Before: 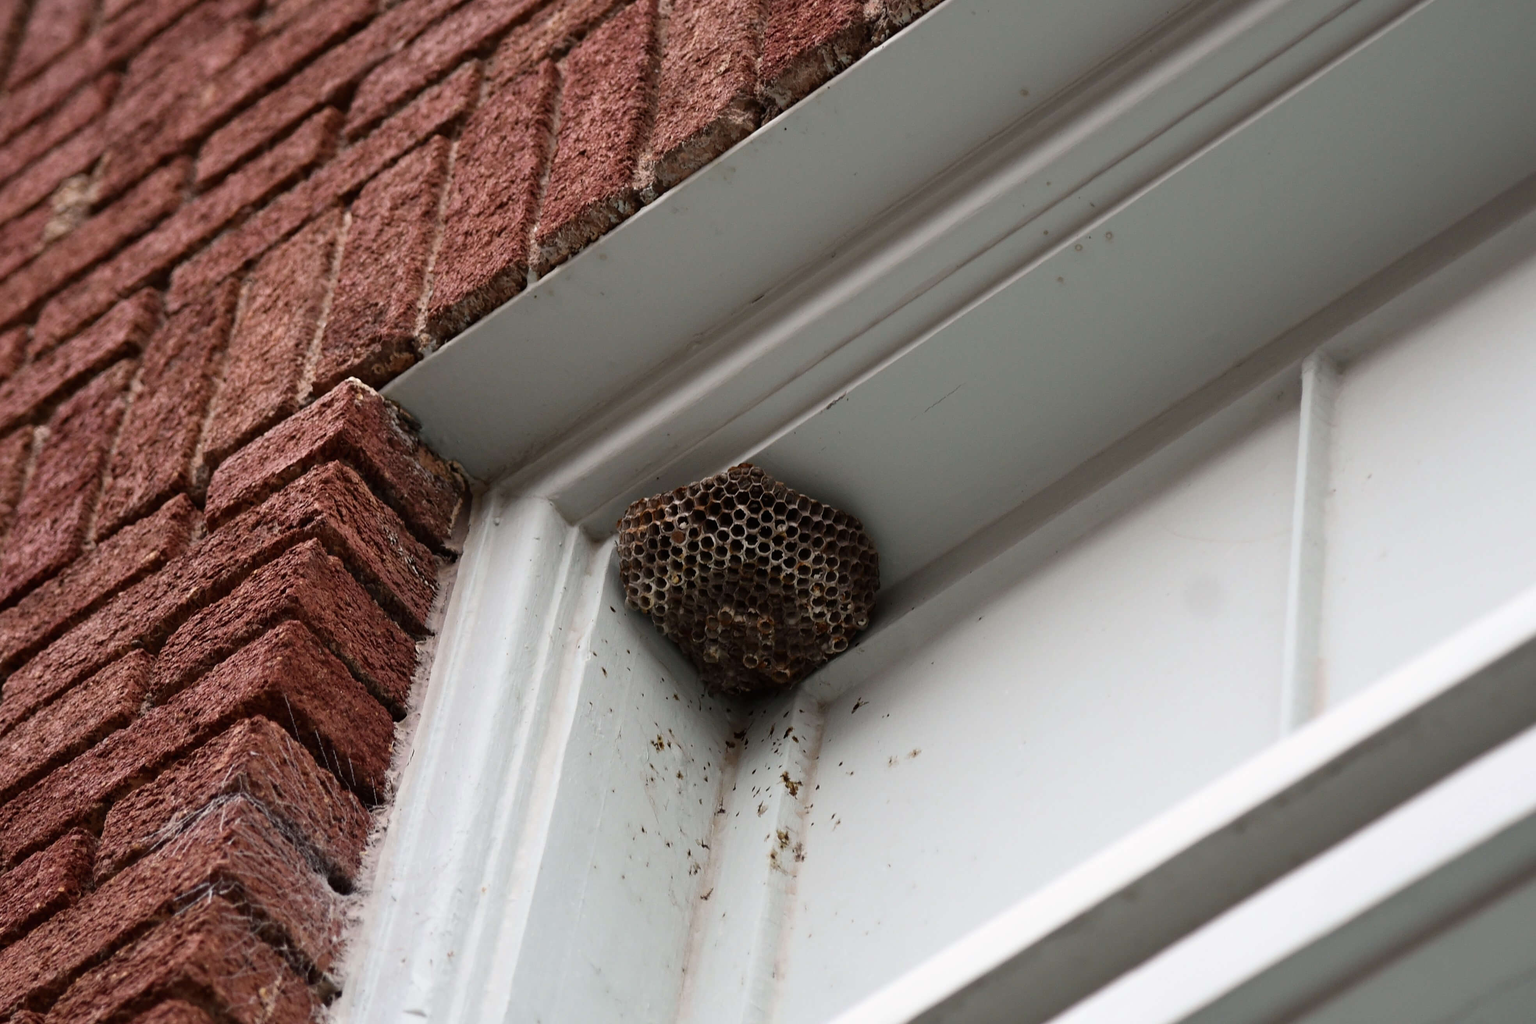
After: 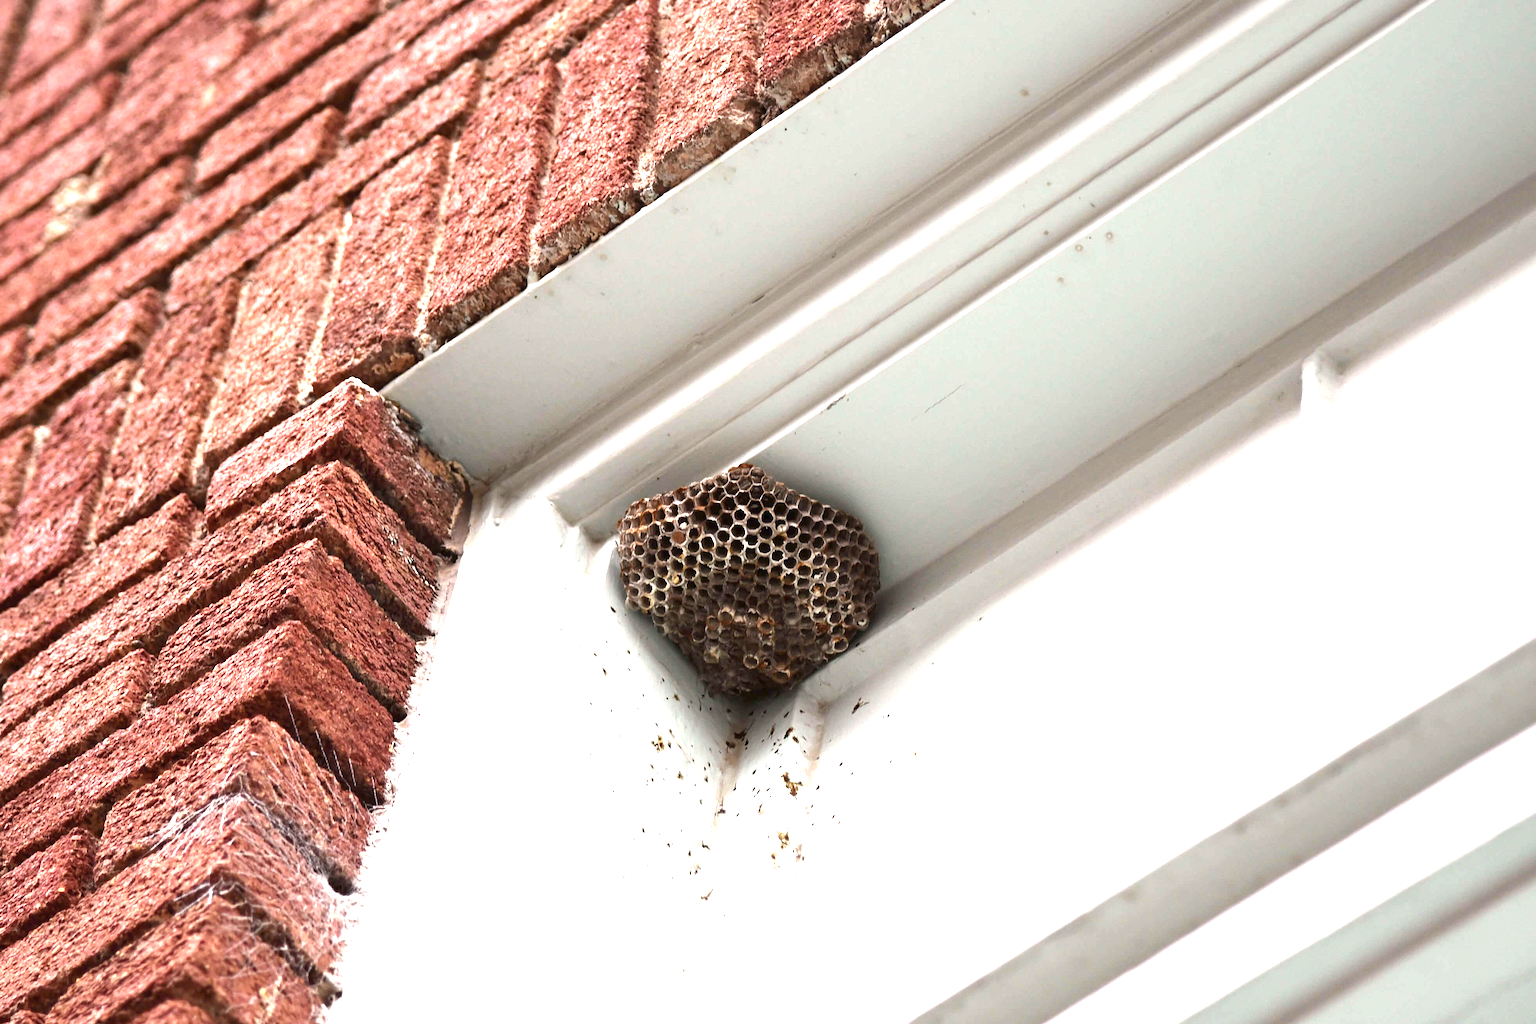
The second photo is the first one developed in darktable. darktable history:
exposure: exposure 1.996 EV, compensate highlight preservation false
